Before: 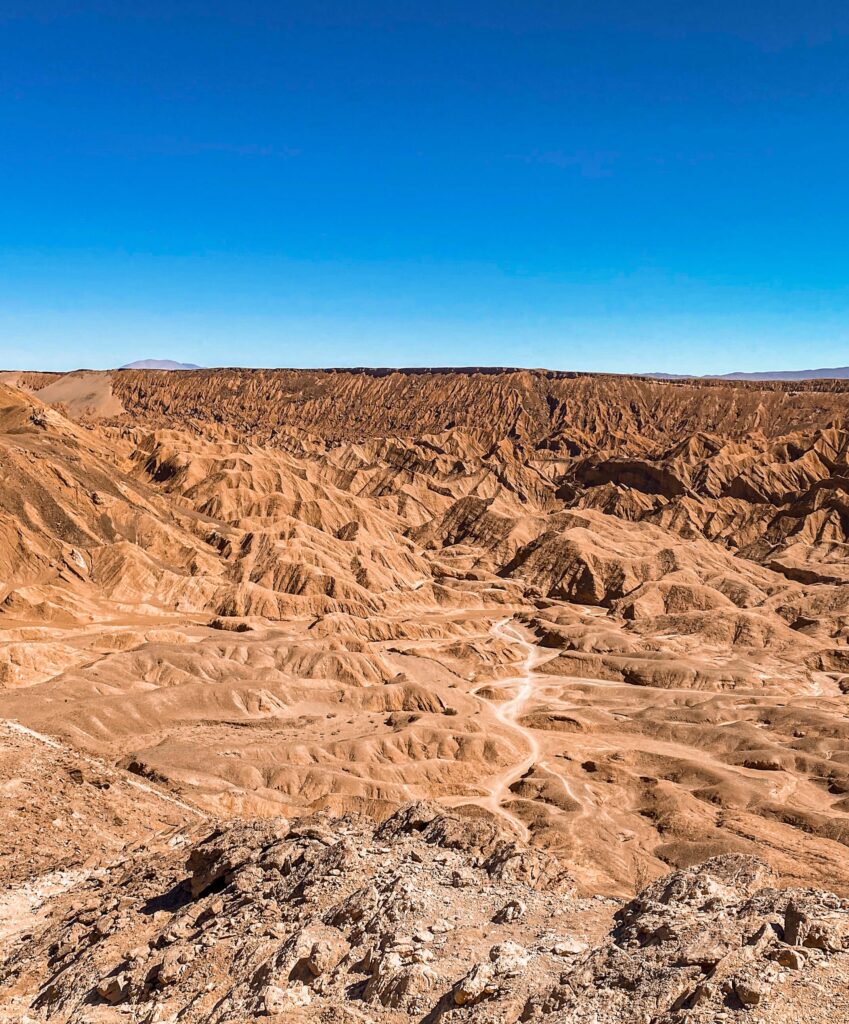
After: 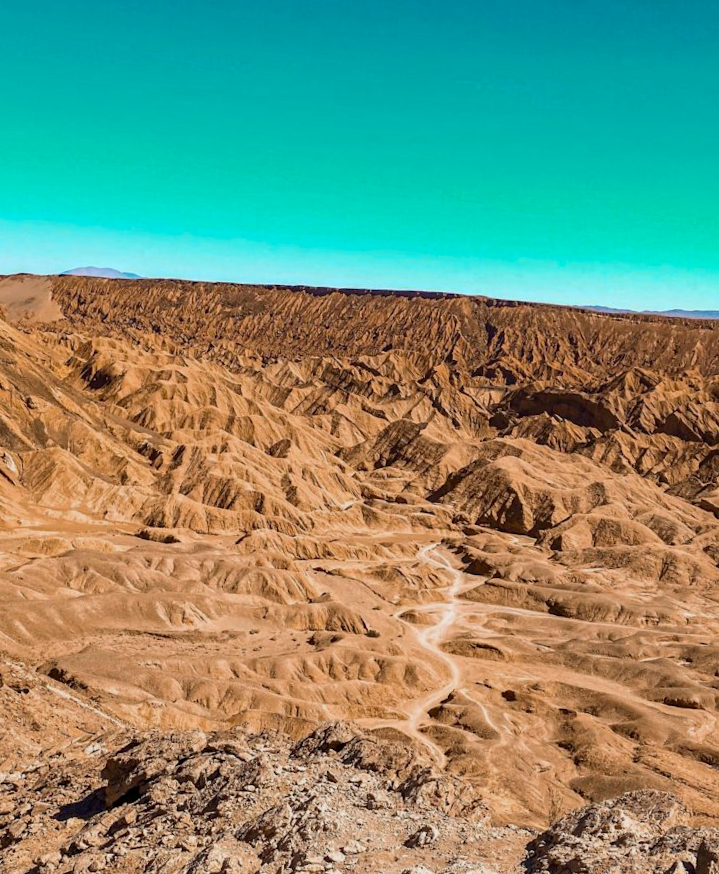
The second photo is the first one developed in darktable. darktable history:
color zones: curves: ch0 [(0.254, 0.492) (0.724, 0.62)]; ch1 [(0.25, 0.528) (0.719, 0.796)]; ch2 [(0, 0.472) (0.25, 0.5) (0.73, 0.184)]
crop and rotate: angle -2.91°, left 5.386%, top 5.19%, right 4.765%, bottom 4.296%
exposure: exposure -0.242 EV, compensate exposure bias true, compensate highlight preservation false
